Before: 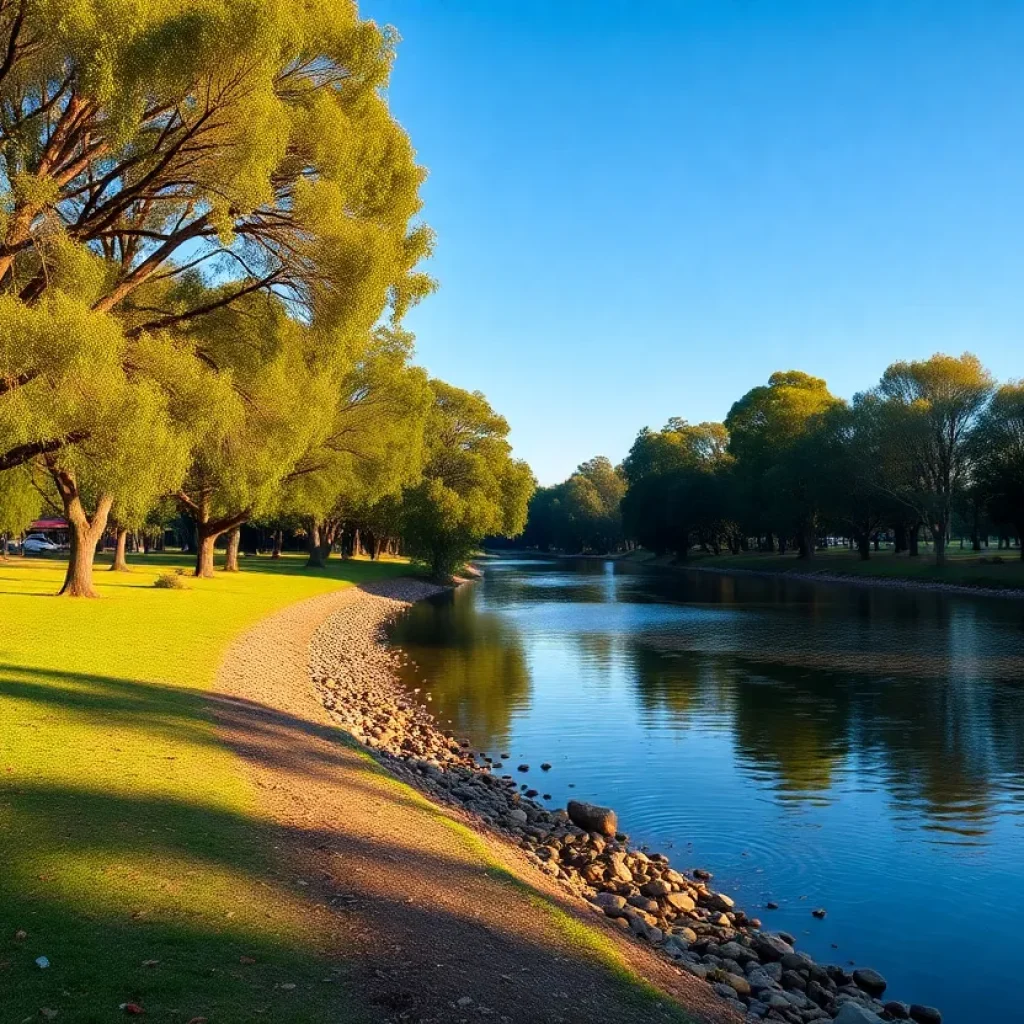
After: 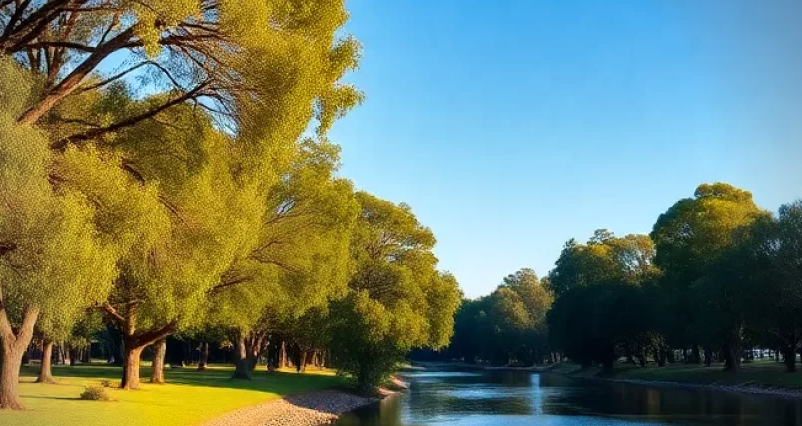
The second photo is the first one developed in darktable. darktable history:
crop: left 7.275%, top 18.449%, right 14.329%, bottom 39.942%
shadows and highlights: white point adjustment 0.027, soften with gaussian
color correction: highlights a* 0.022, highlights b* -0.731
exposure: compensate highlight preservation false
vignetting: fall-off radius 60.67%, brightness -0.689, unbound false
